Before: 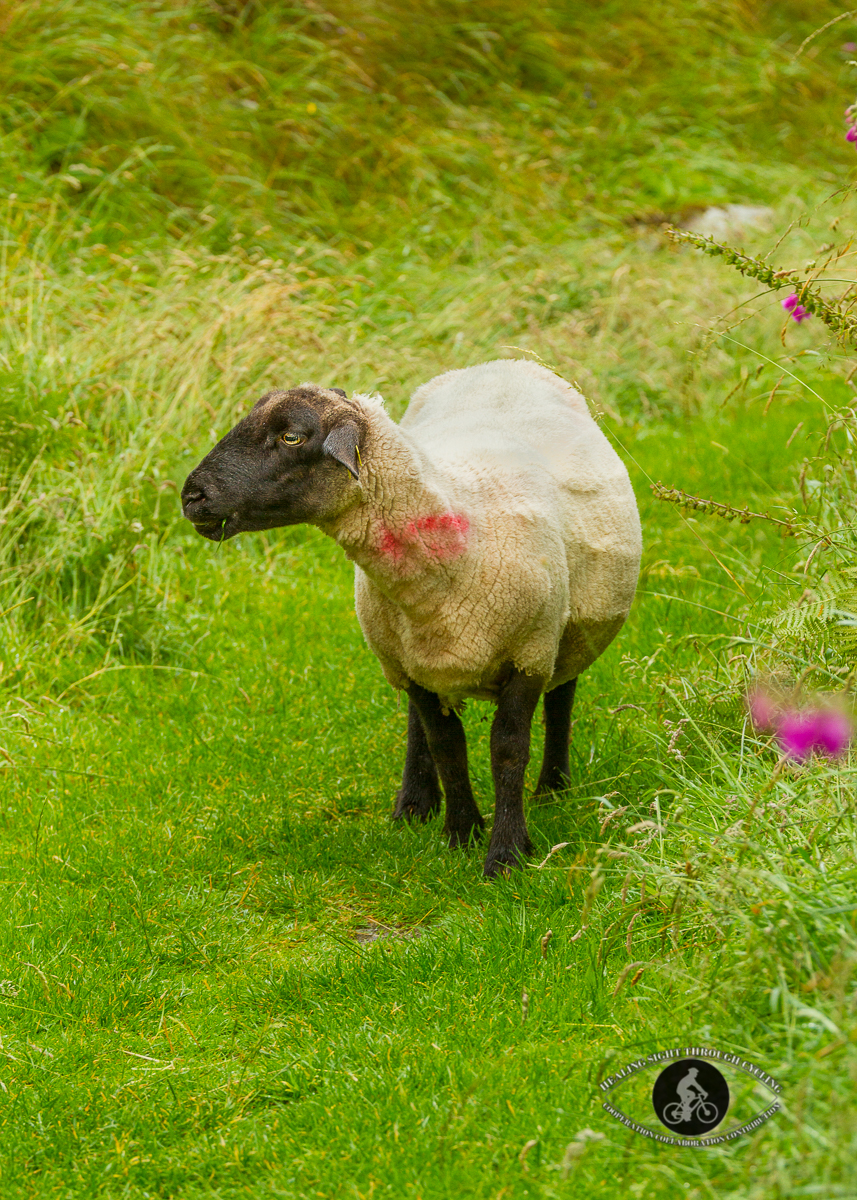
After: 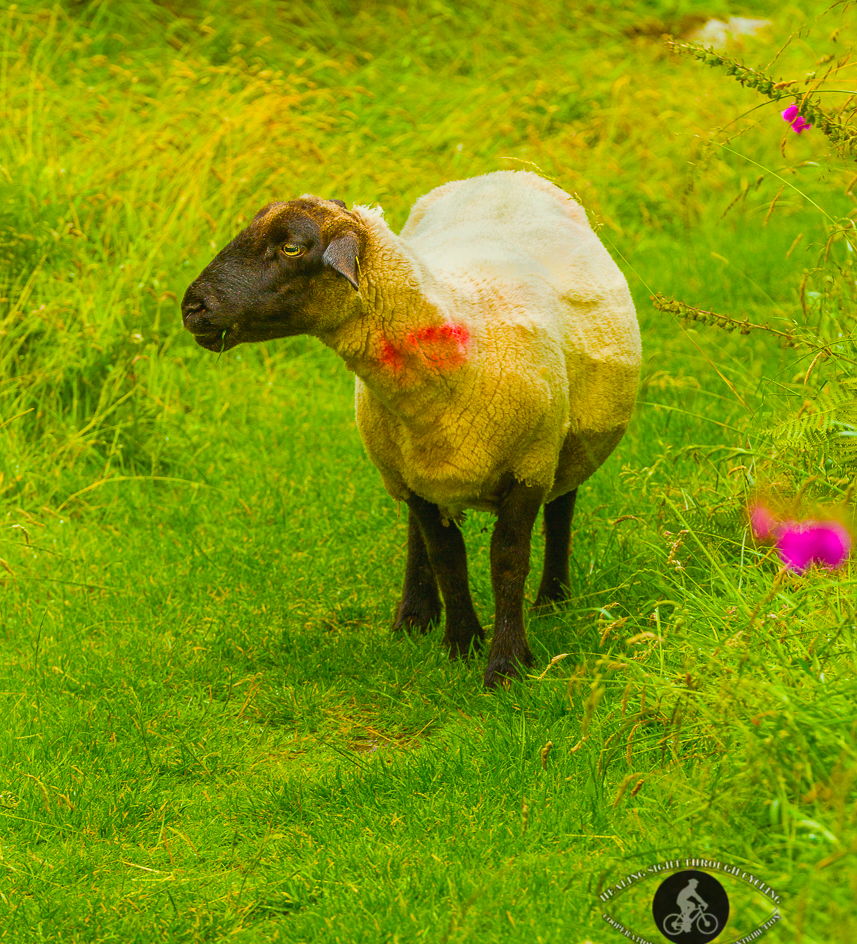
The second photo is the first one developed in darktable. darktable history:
tone equalizer: edges refinement/feathering 500, mask exposure compensation -1.57 EV, preserve details no
crop and rotate: top 15.798%, bottom 5.479%
color balance rgb: global offset › luminance 0.283%, linear chroma grading › shadows 17.547%, linear chroma grading › highlights 61.771%, linear chroma grading › global chroma 49.941%, perceptual saturation grading › global saturation 0.001%, global vibrance 20%
